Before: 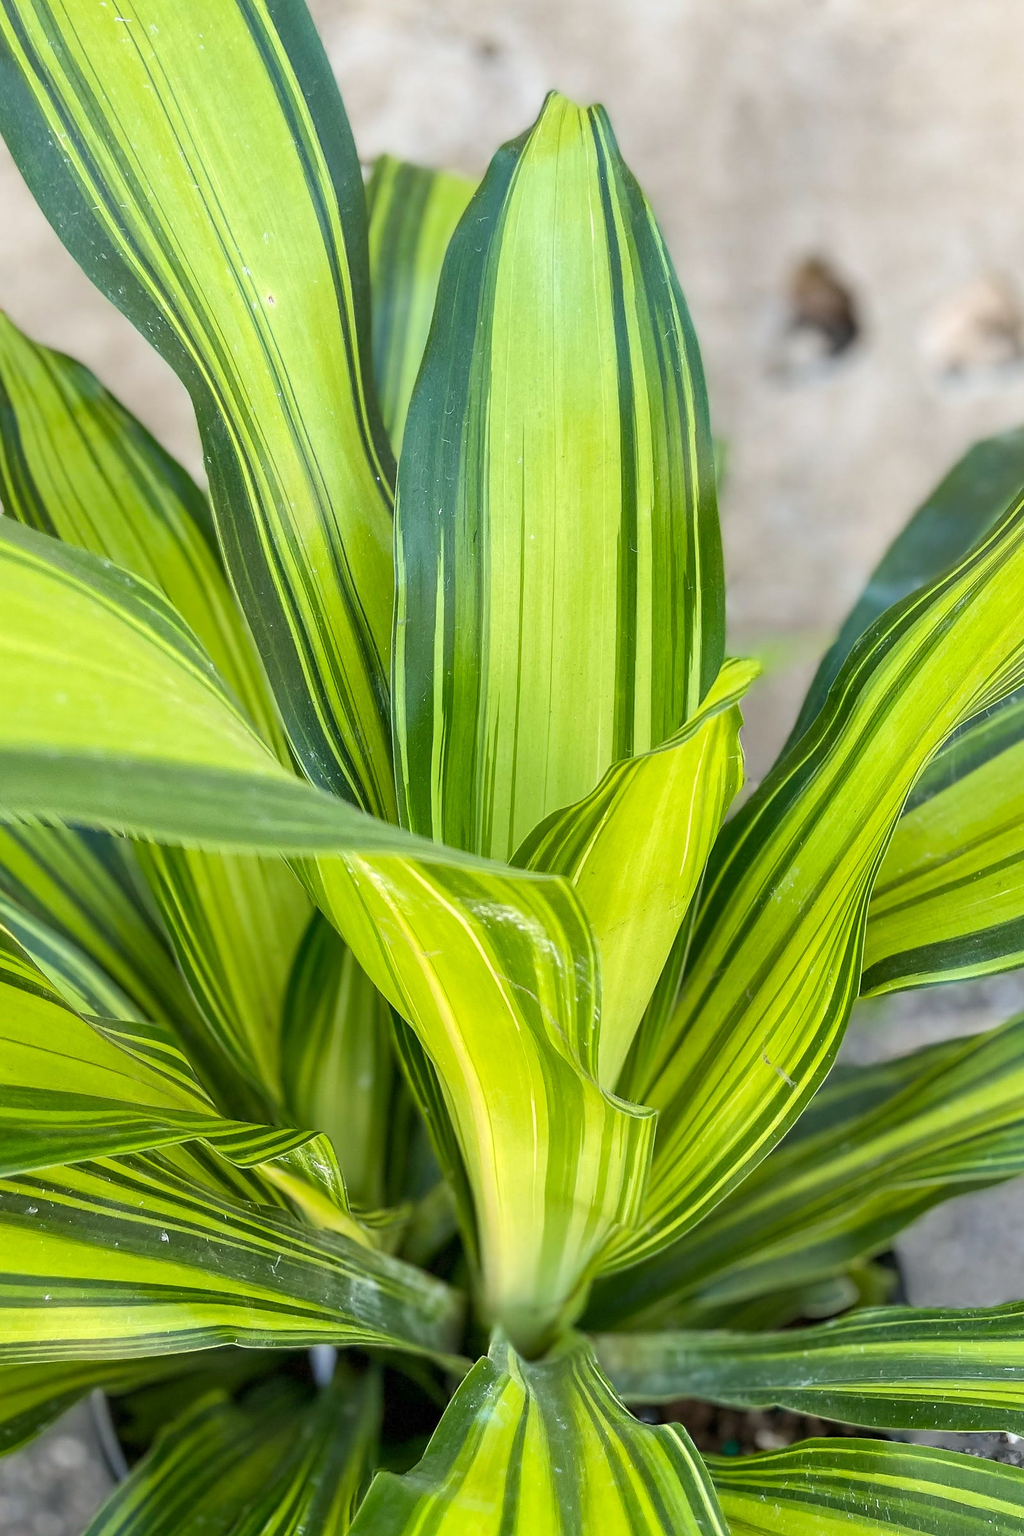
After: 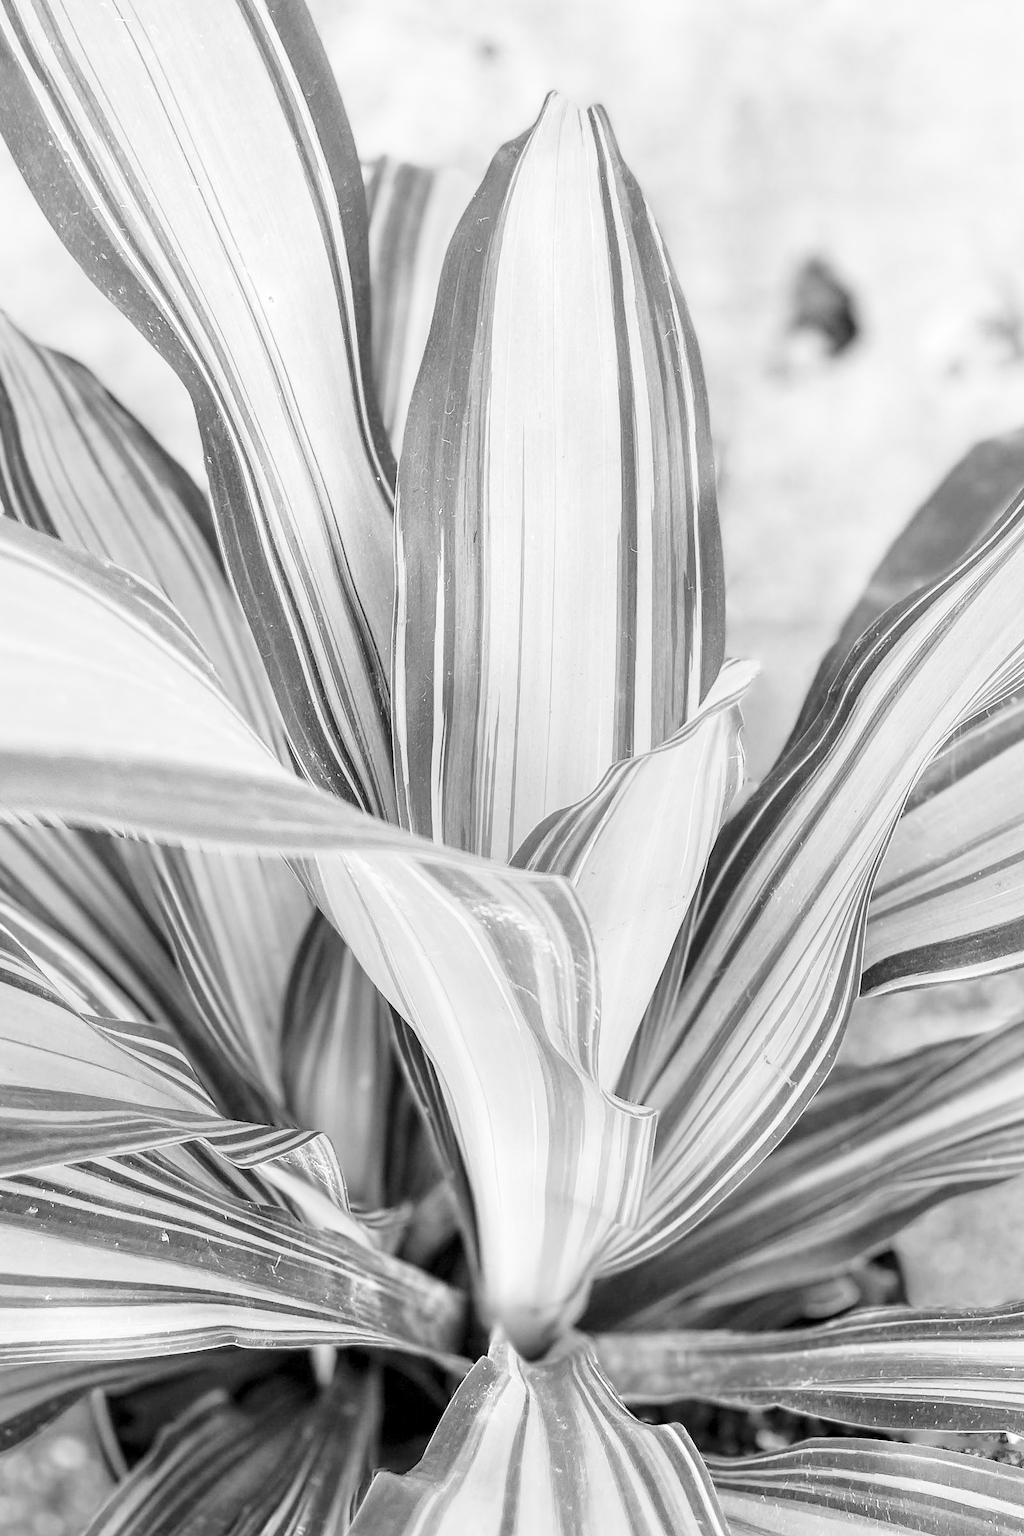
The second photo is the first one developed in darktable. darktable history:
local contrast: highlights 100%, shadows 100%, detail 120%, midtone range 0.2
base curve: curves: ch0 [(0, 0) (0.028, 0.03) (0.121, 0.232) (0.46, 0.748) (0.859, 0.968) (1, 1)], preserve colors none
monochrome: on, module defaults
